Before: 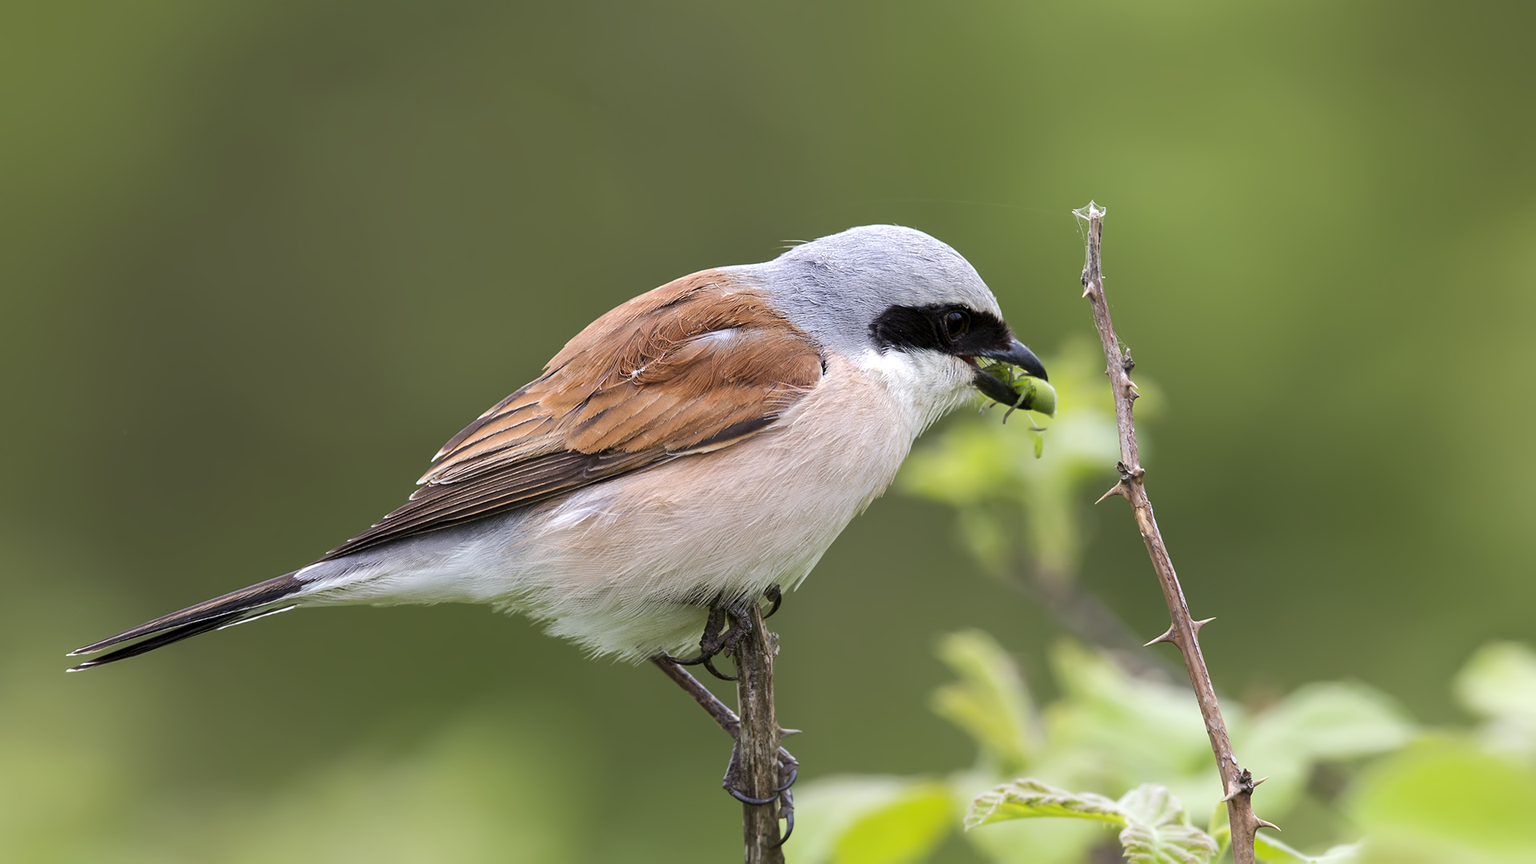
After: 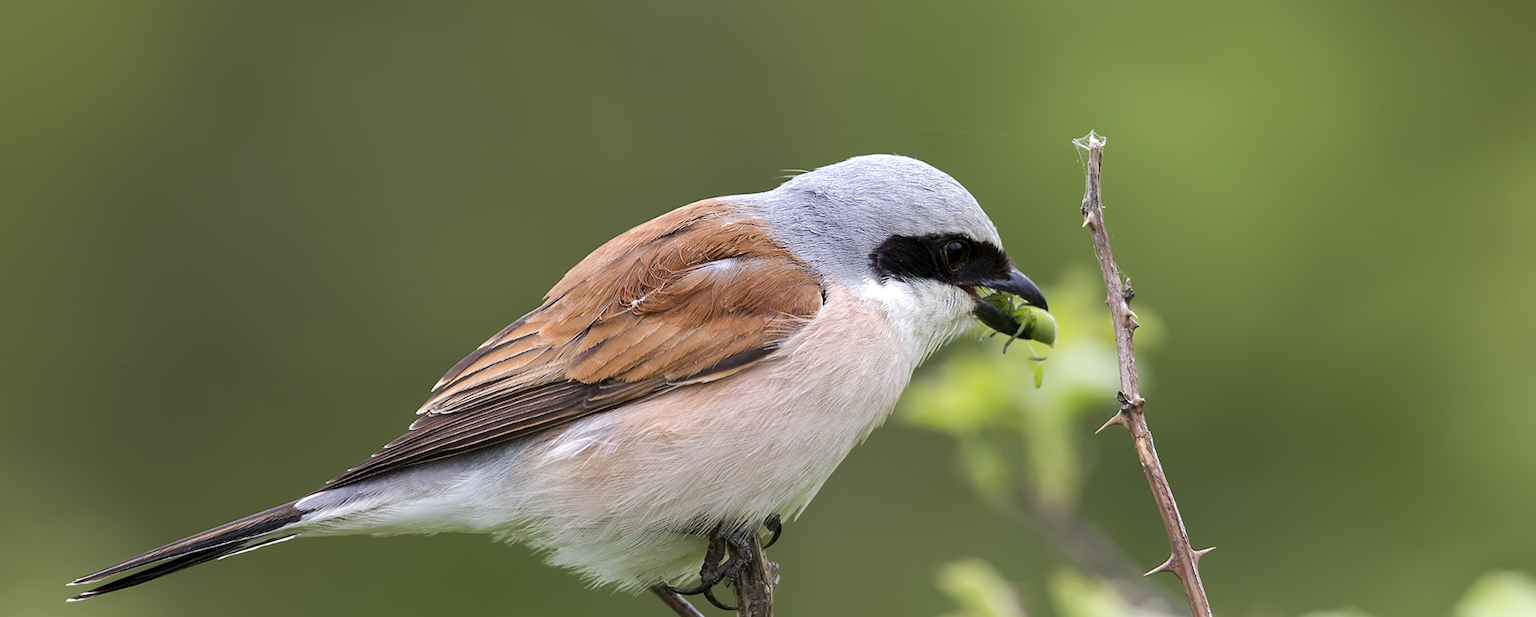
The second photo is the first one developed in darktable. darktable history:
crop and rotate: top 8.153%, bottom 20.28%
